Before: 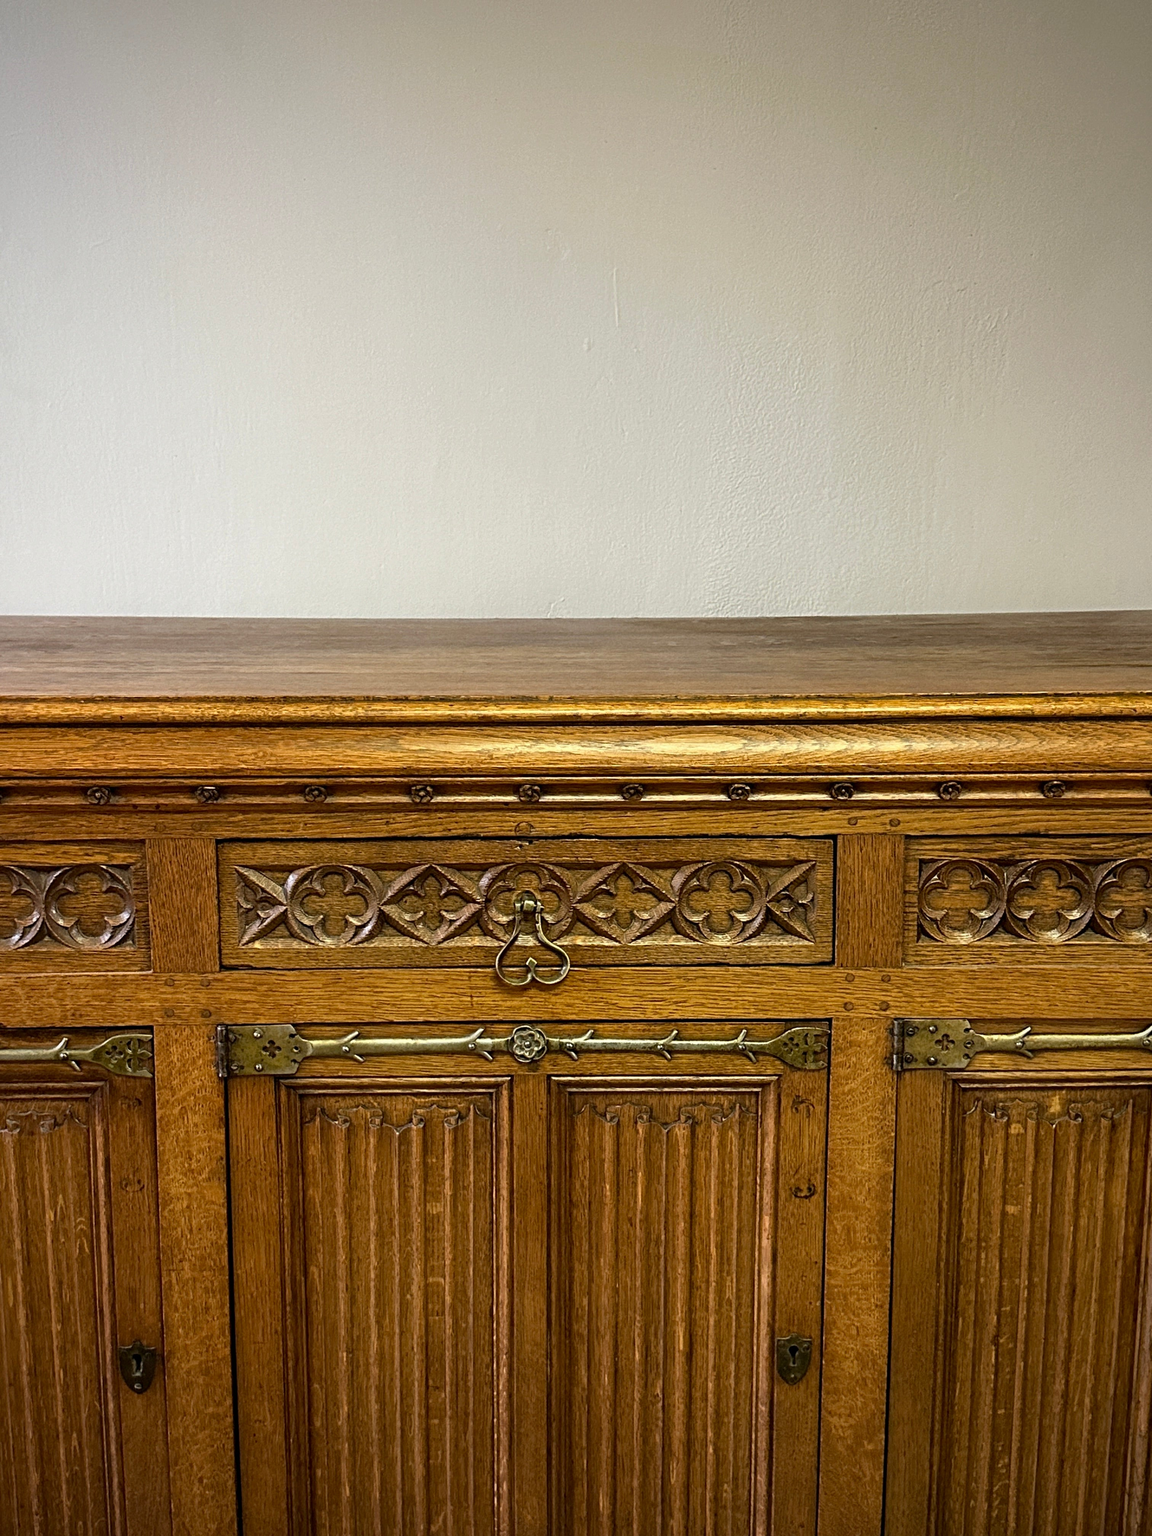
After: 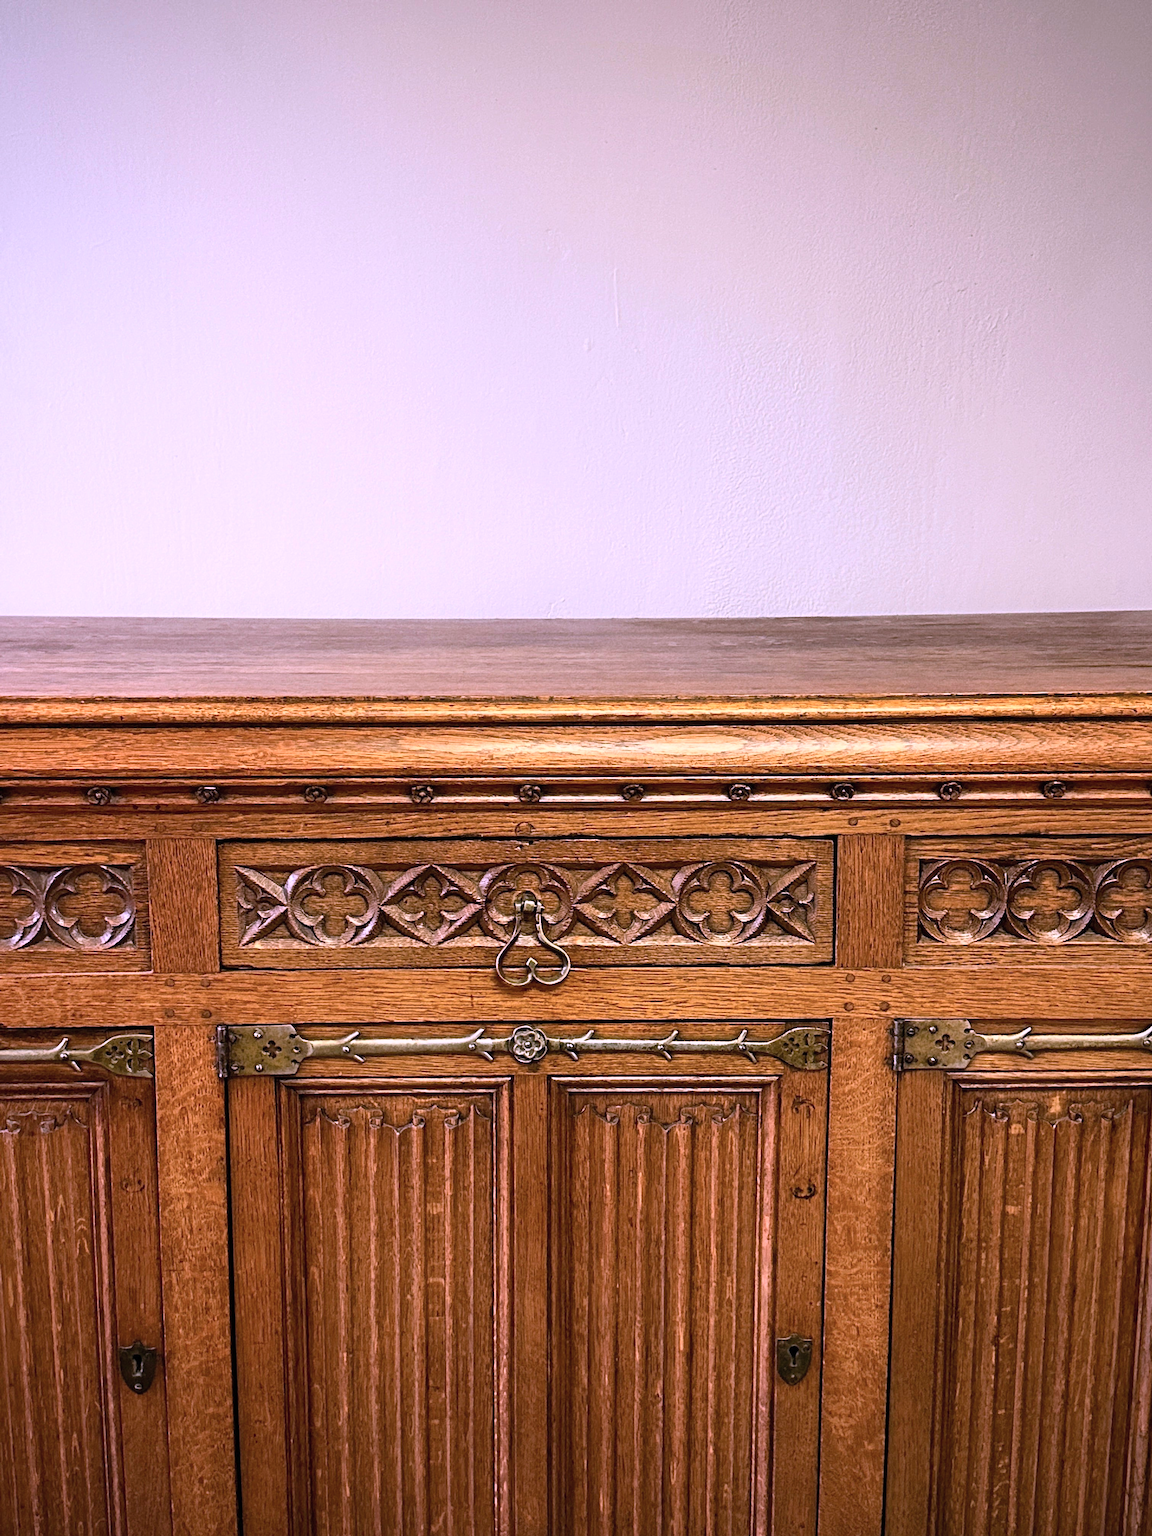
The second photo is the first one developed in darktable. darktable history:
contrast brightness saturation: contrast 0.2, brightness 0.15, saturation 0.14
color correction: highlights a* 15.03, highlights b* -25.07
